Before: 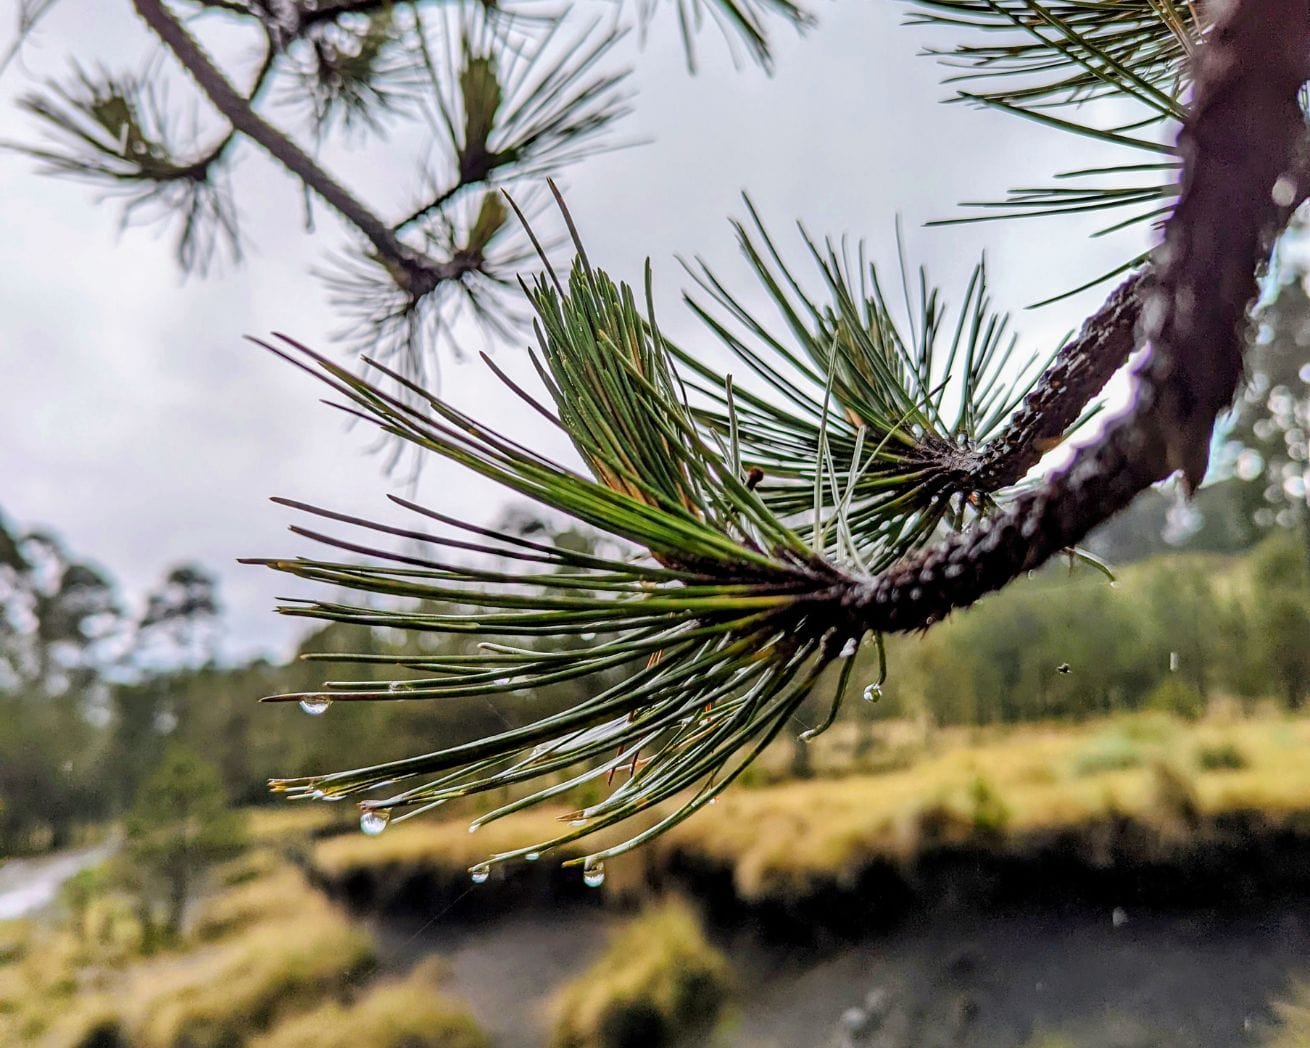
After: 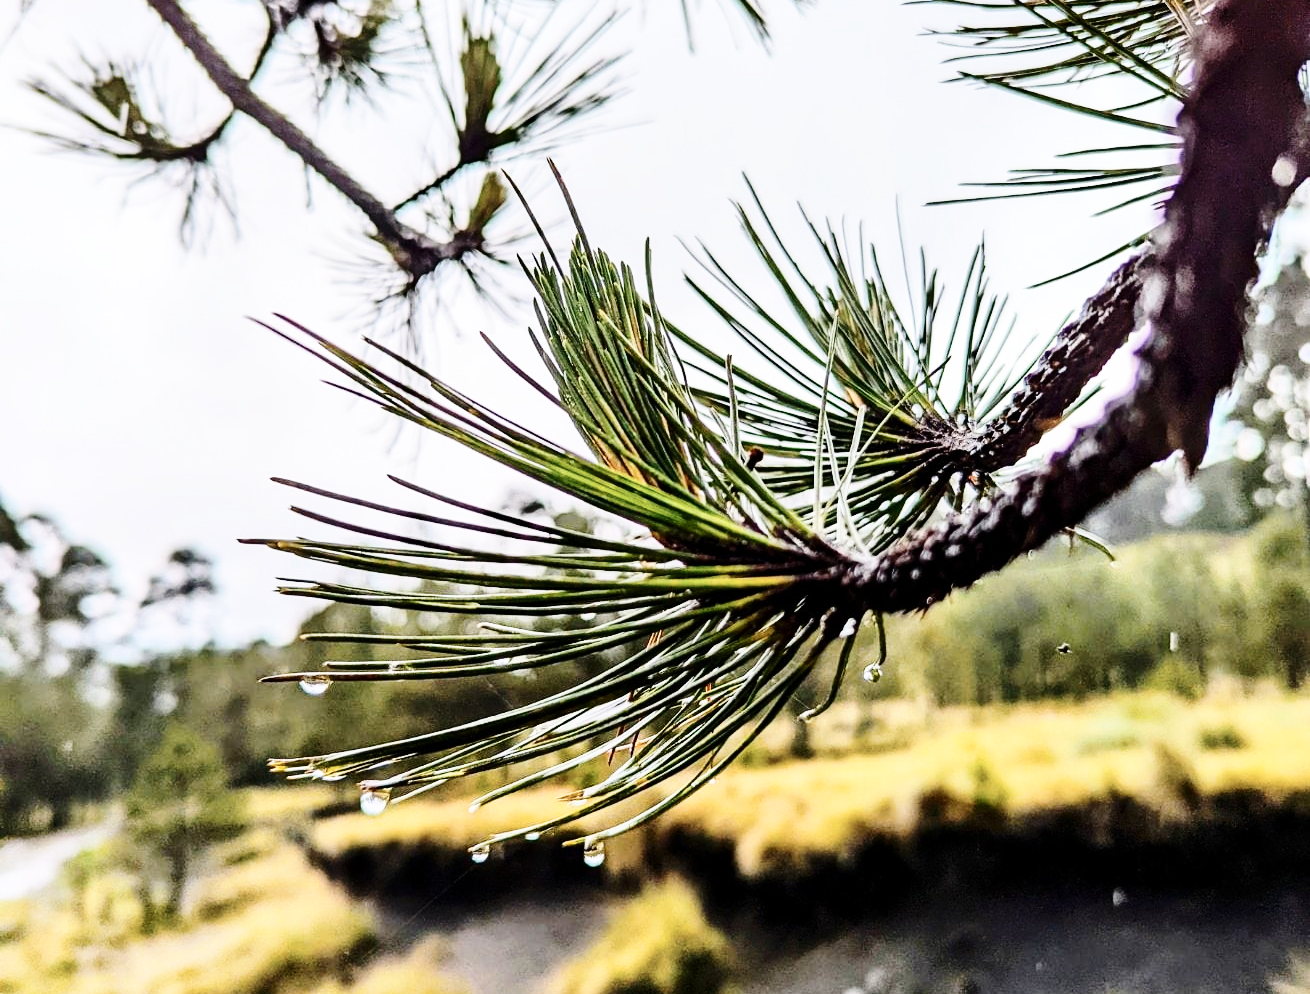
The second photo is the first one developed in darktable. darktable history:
base curve: curves: ch0 [(0, 0) (0.028, 0.03) (0.121, 0.232) (0.46, 0.748) (0.859, 0.968) (1, 1)], preserve colors none
color balance rgb: perceptual saturation grading › global saturation 25.611%
crop and rotate: top 1.97%, bottom 3.109%
contrast brightness saturation: contrast 0.246, saturation -0.323
